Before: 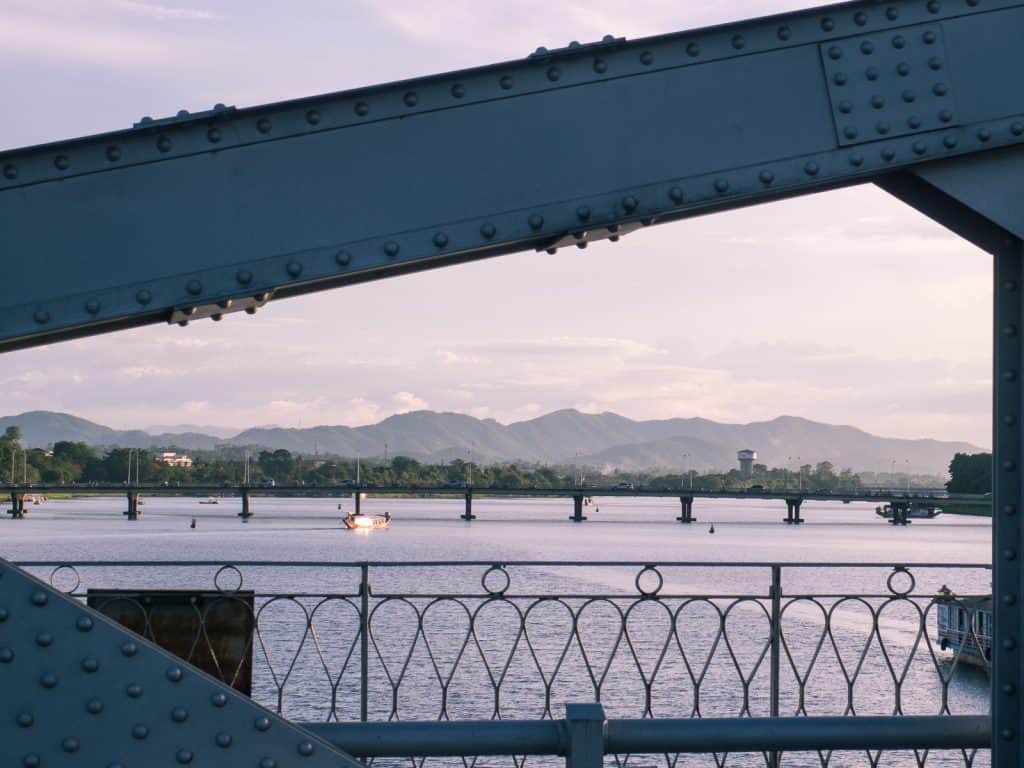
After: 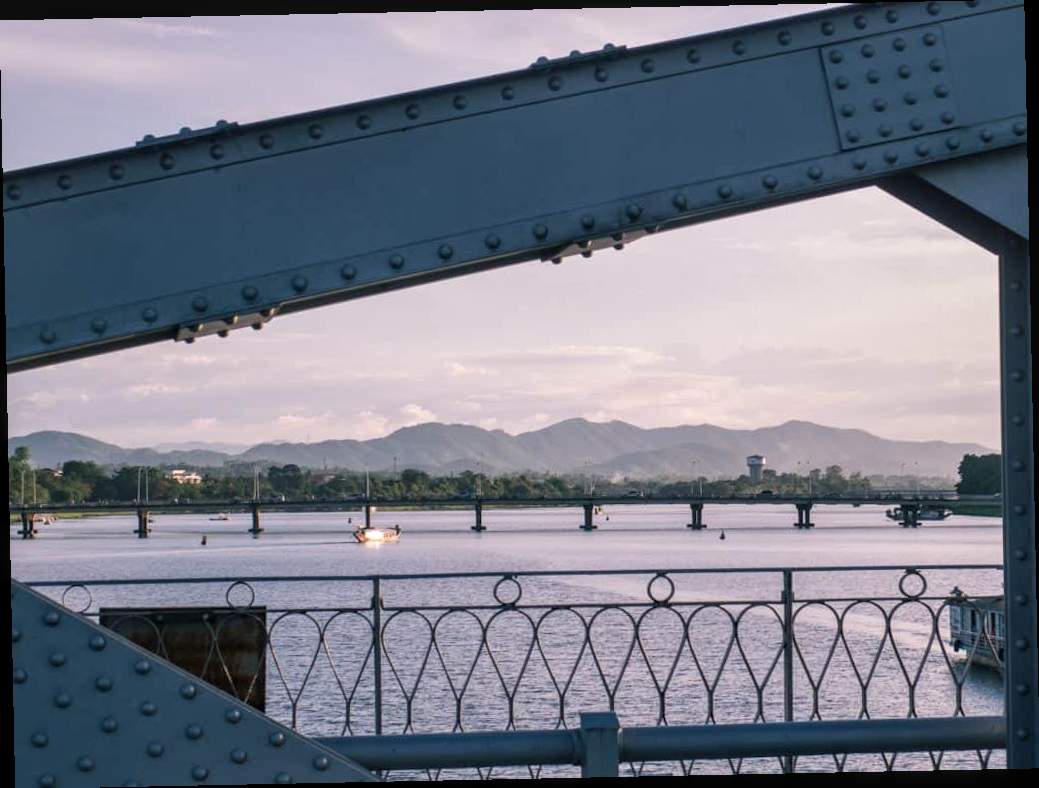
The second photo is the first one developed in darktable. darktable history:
bloom: size 13.65%, threshold 98.39%, strength 4.82%
local contrast: on, module defaults
rotate and perspective: rotation -1.17°, automatic cropping off
